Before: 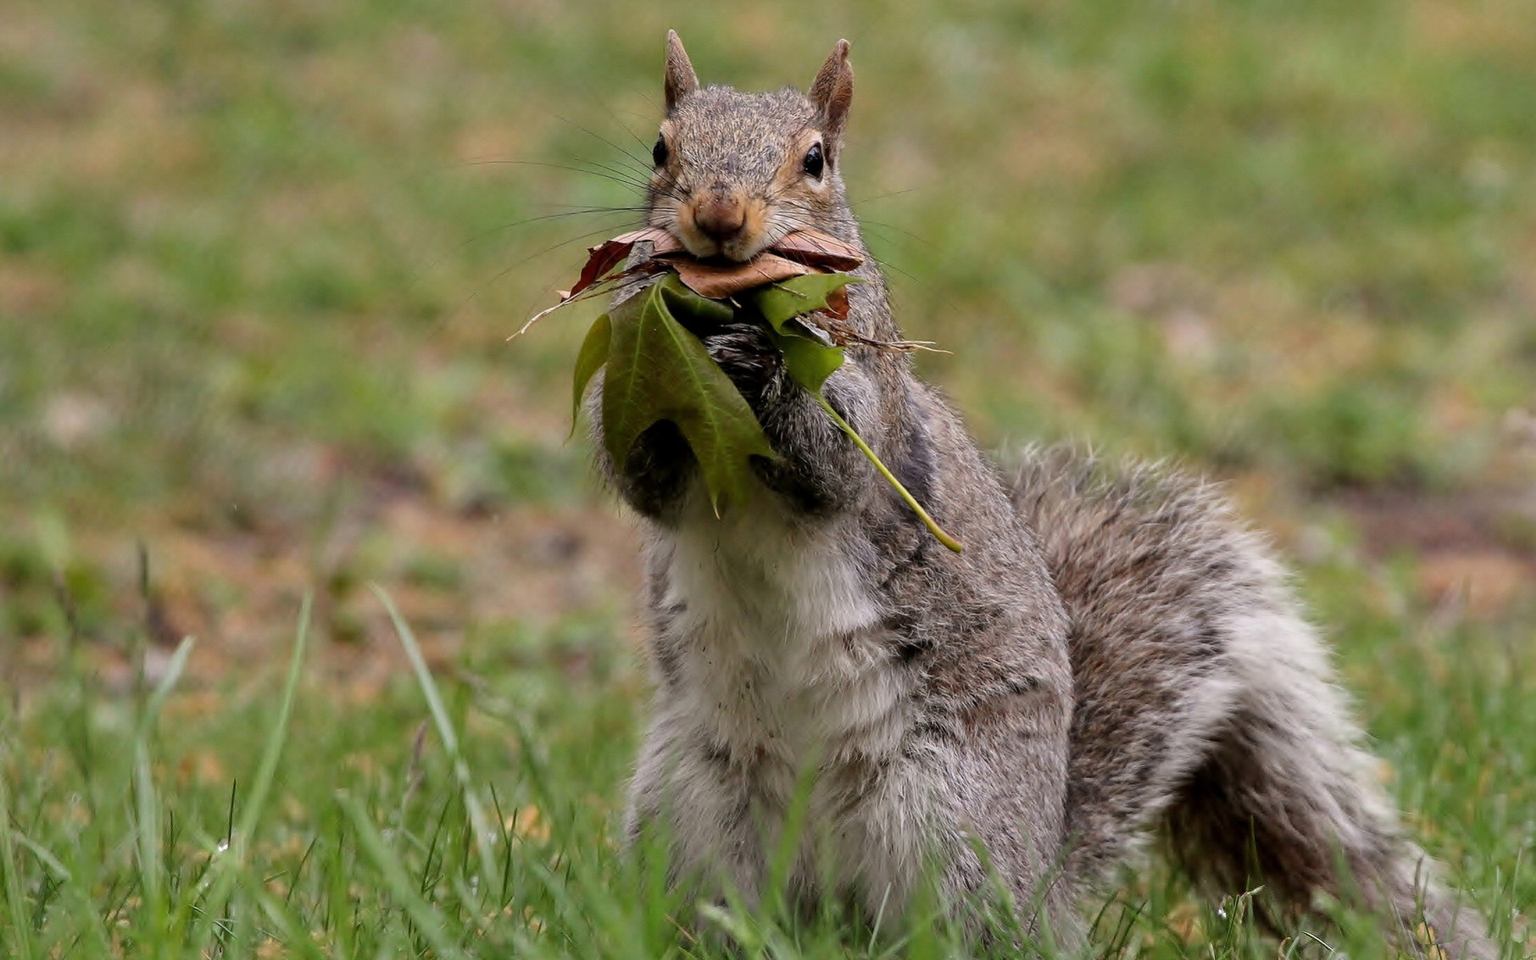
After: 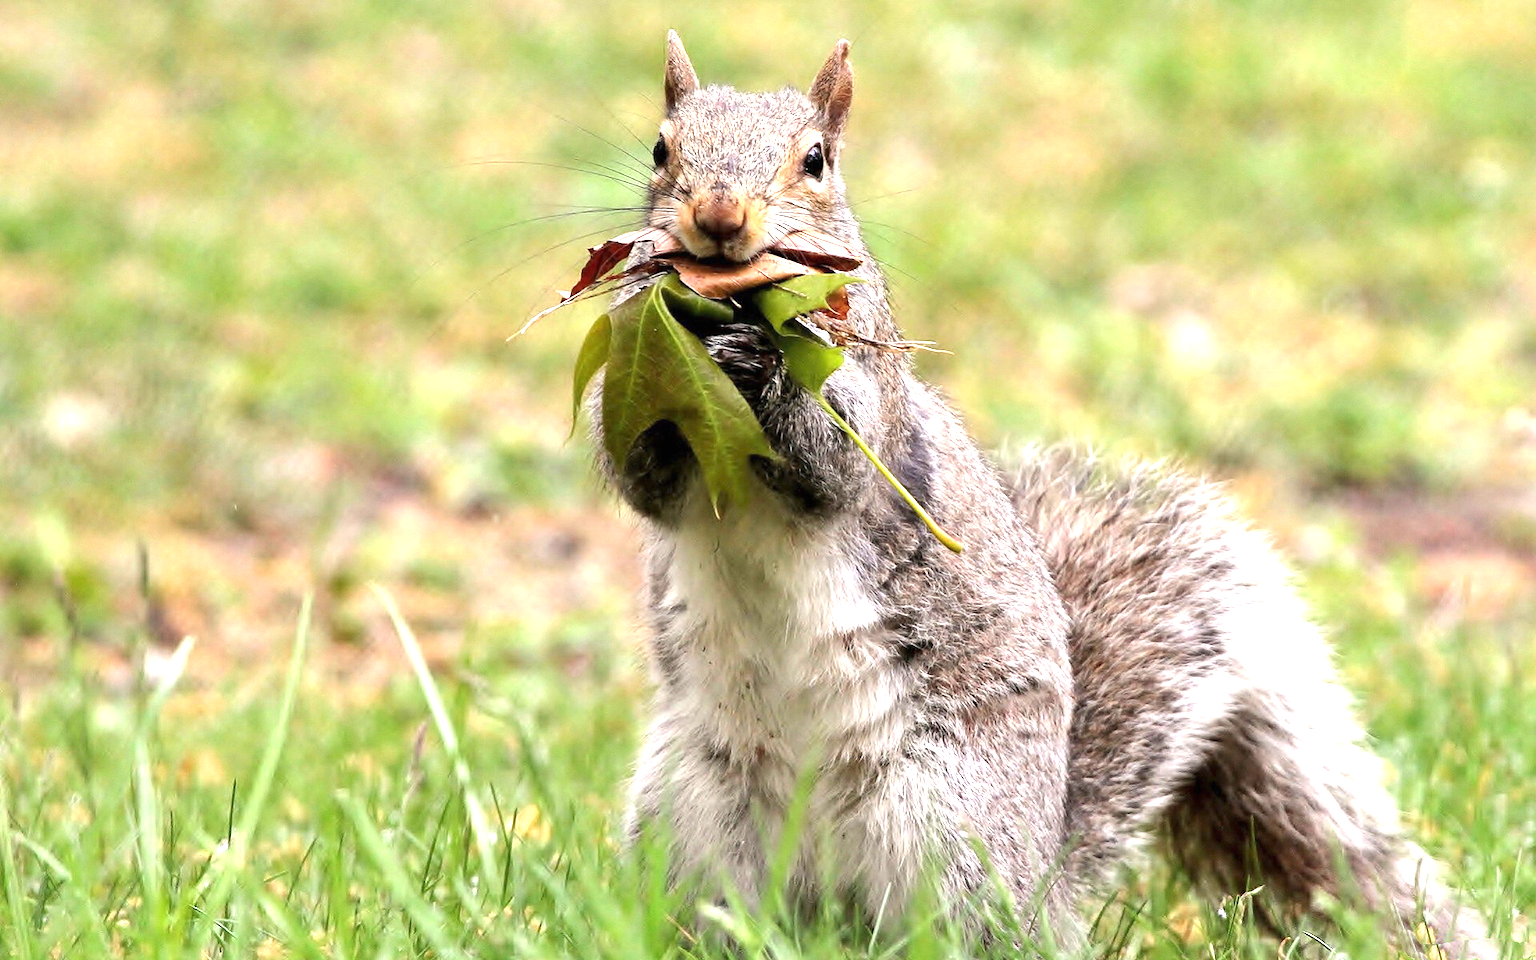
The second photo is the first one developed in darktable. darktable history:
exposure: black level correction 0, exposure 1.624 EV, compensate exposure bias true, compensate highlight preservation false
